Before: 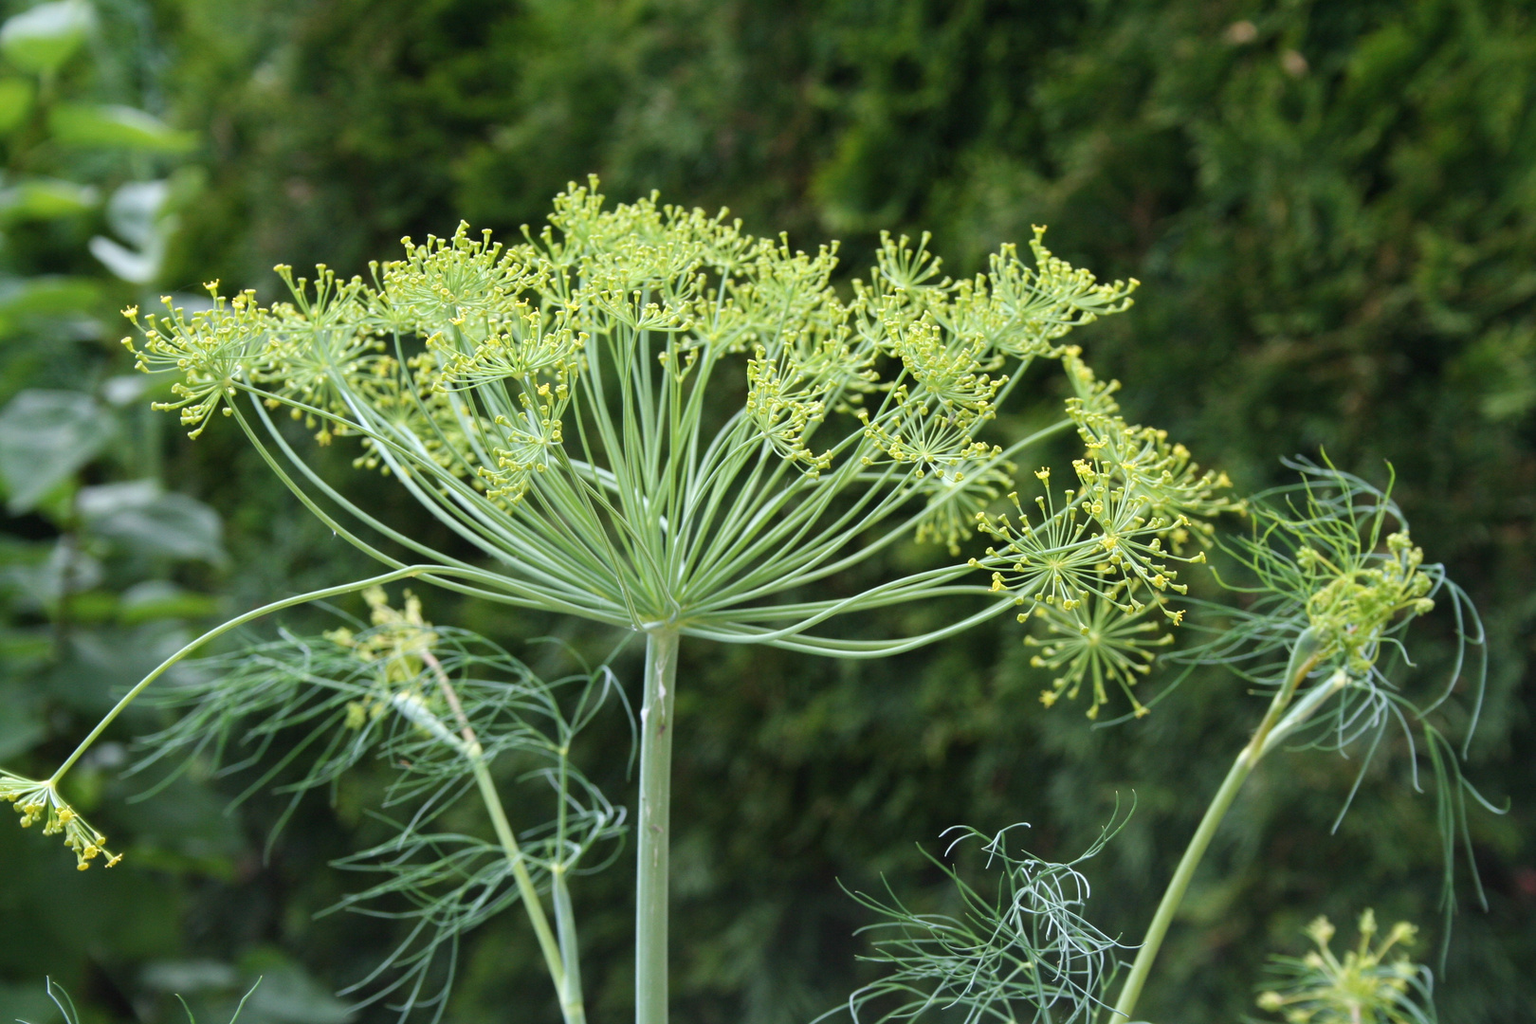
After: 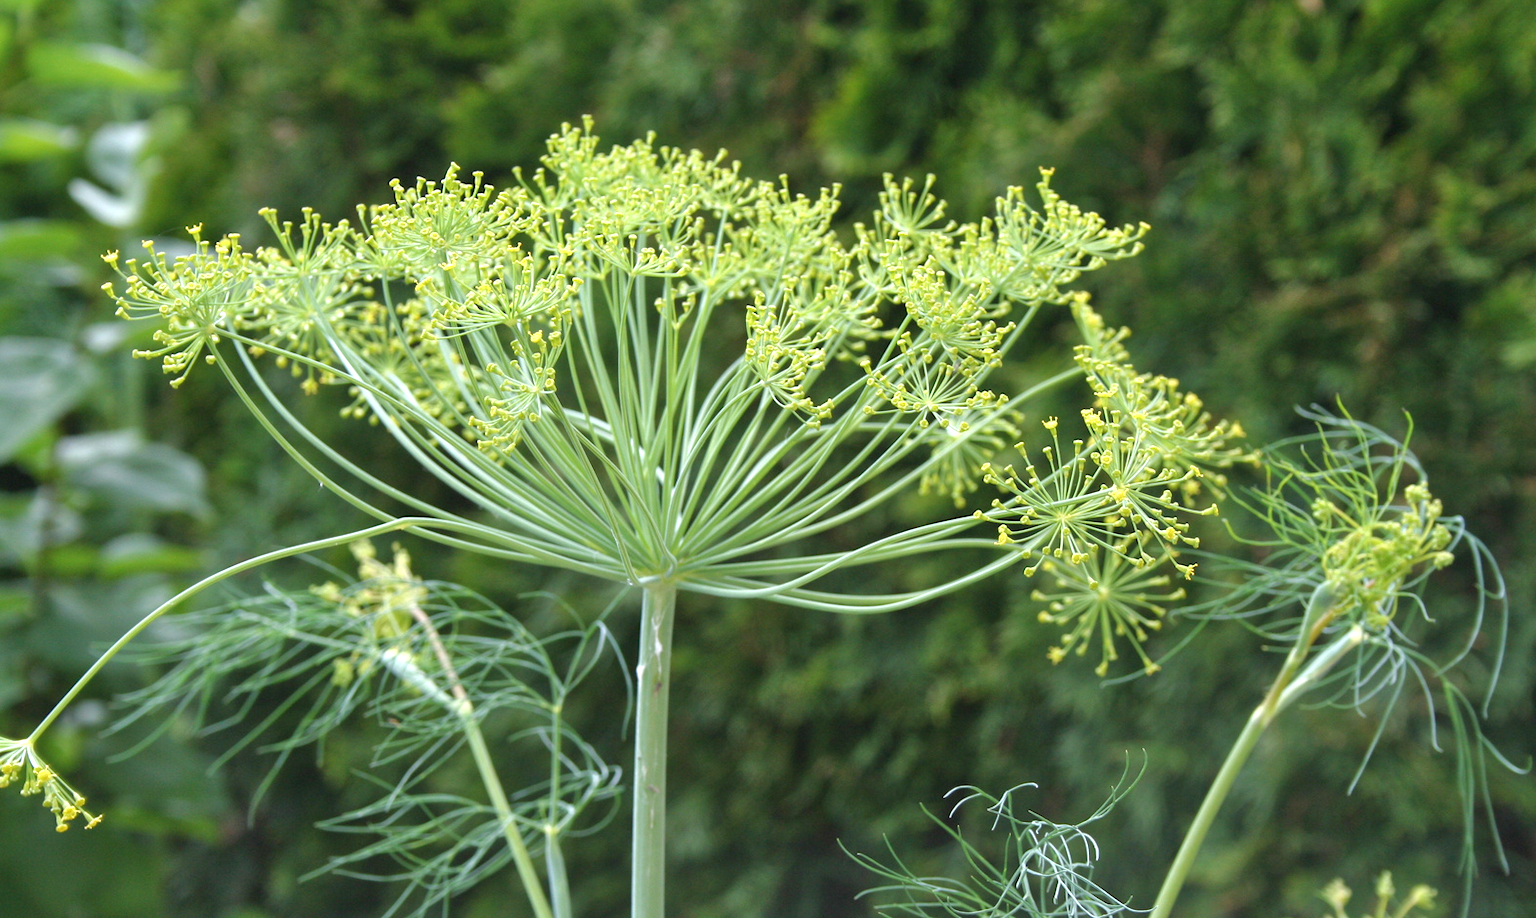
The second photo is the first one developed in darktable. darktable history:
exposure: black level correction 0, exposure 0.7 EV, compensate exposure bias true, compensate highlight preservation false
crop: left 1.507%, top 6.147%, right 1.379%, bottom 6.637%
tone equalizer: -8 EV 0.25 EV, -7 EV 0.417 EV, -6 EV 0.417 EV, -5 EV 0.25 EV, -3 EV -0.25 EV, -2 EV -0.417 EV, -1 EV -0.417 EV, +0 EV -0.25 EV, edges refinement/feathering 500, mask exposure compensation -1.57 EV, preserve details guided filter
